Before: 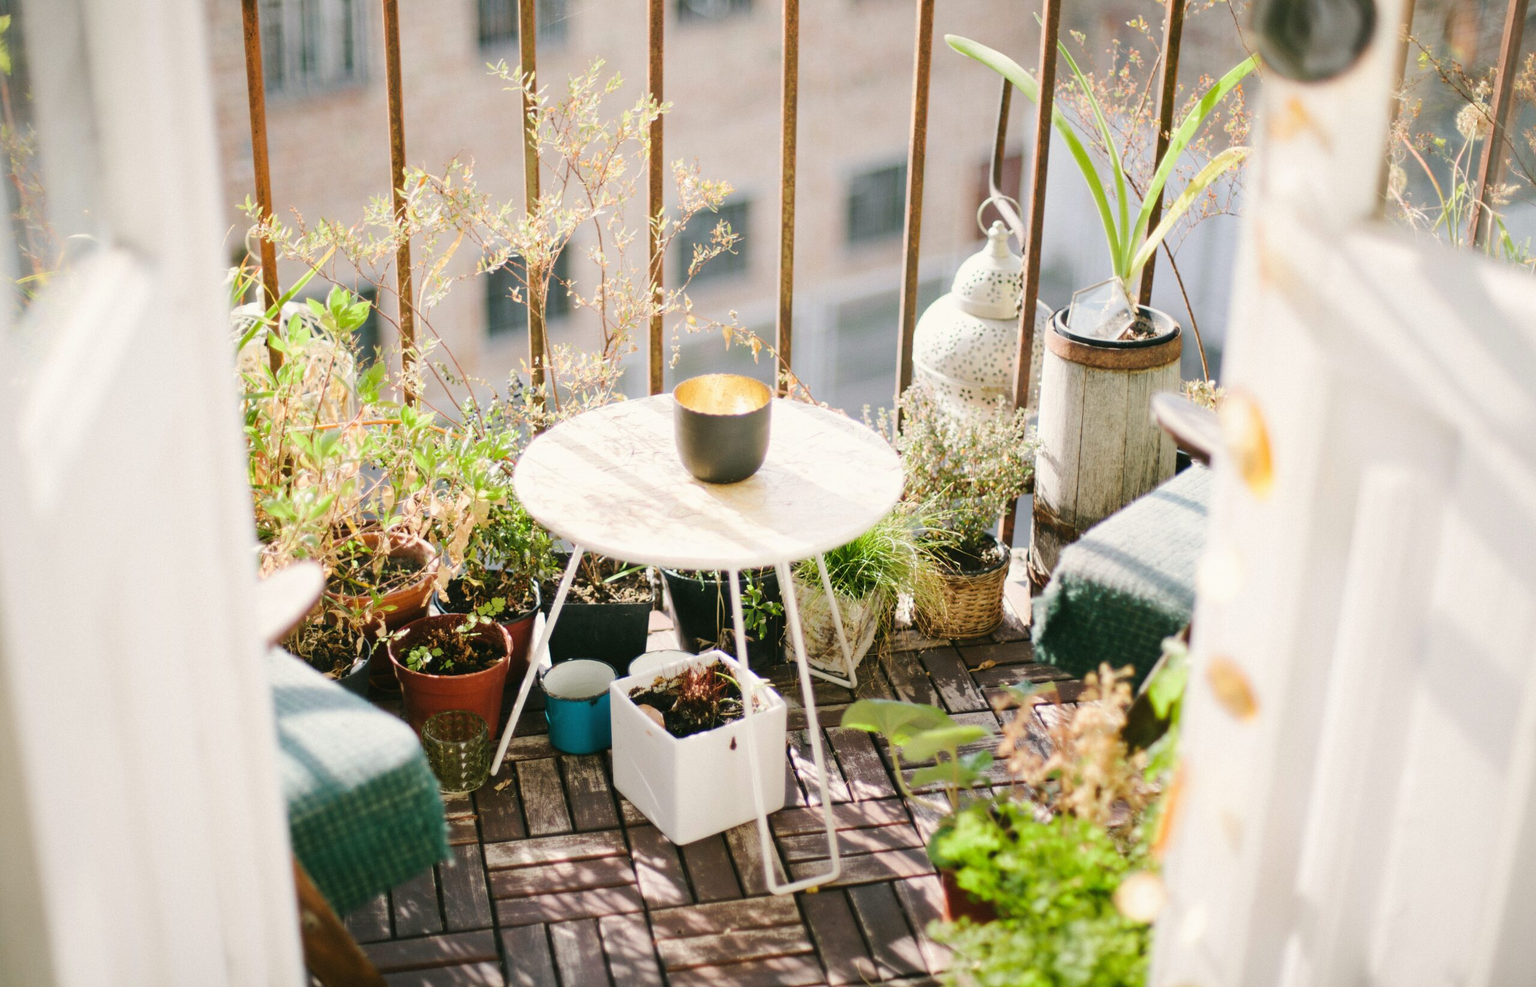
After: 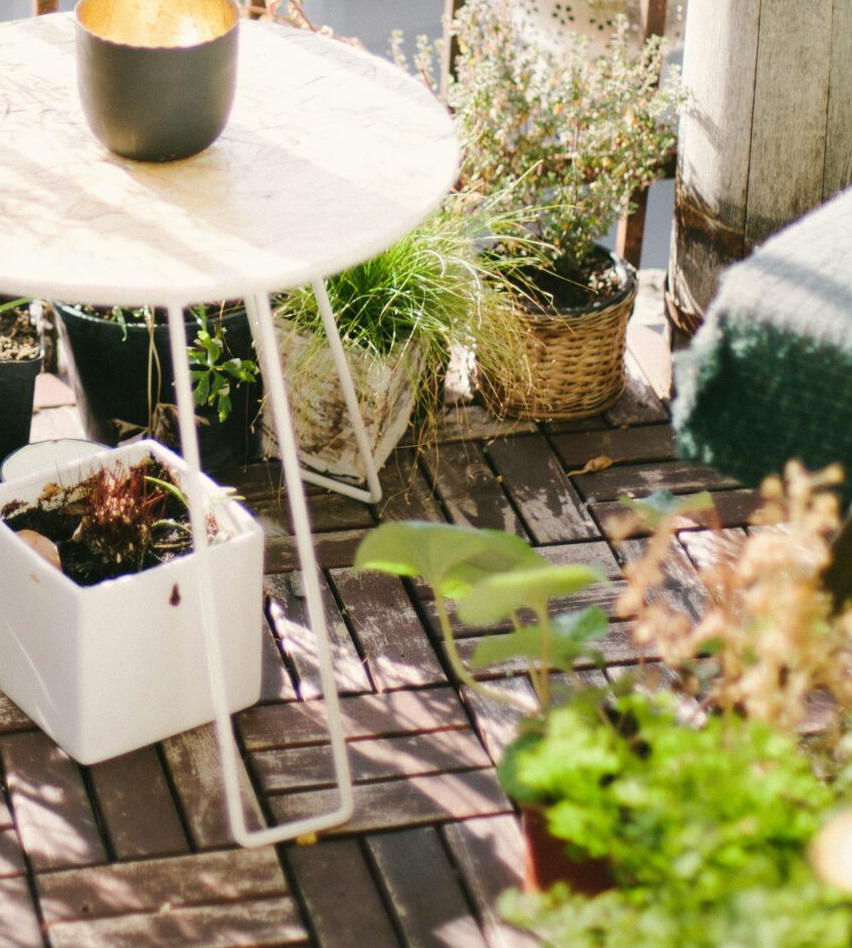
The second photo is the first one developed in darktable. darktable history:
crop: left 40.919%, top 39.191%, right 25.791%, bottom 3.13%
